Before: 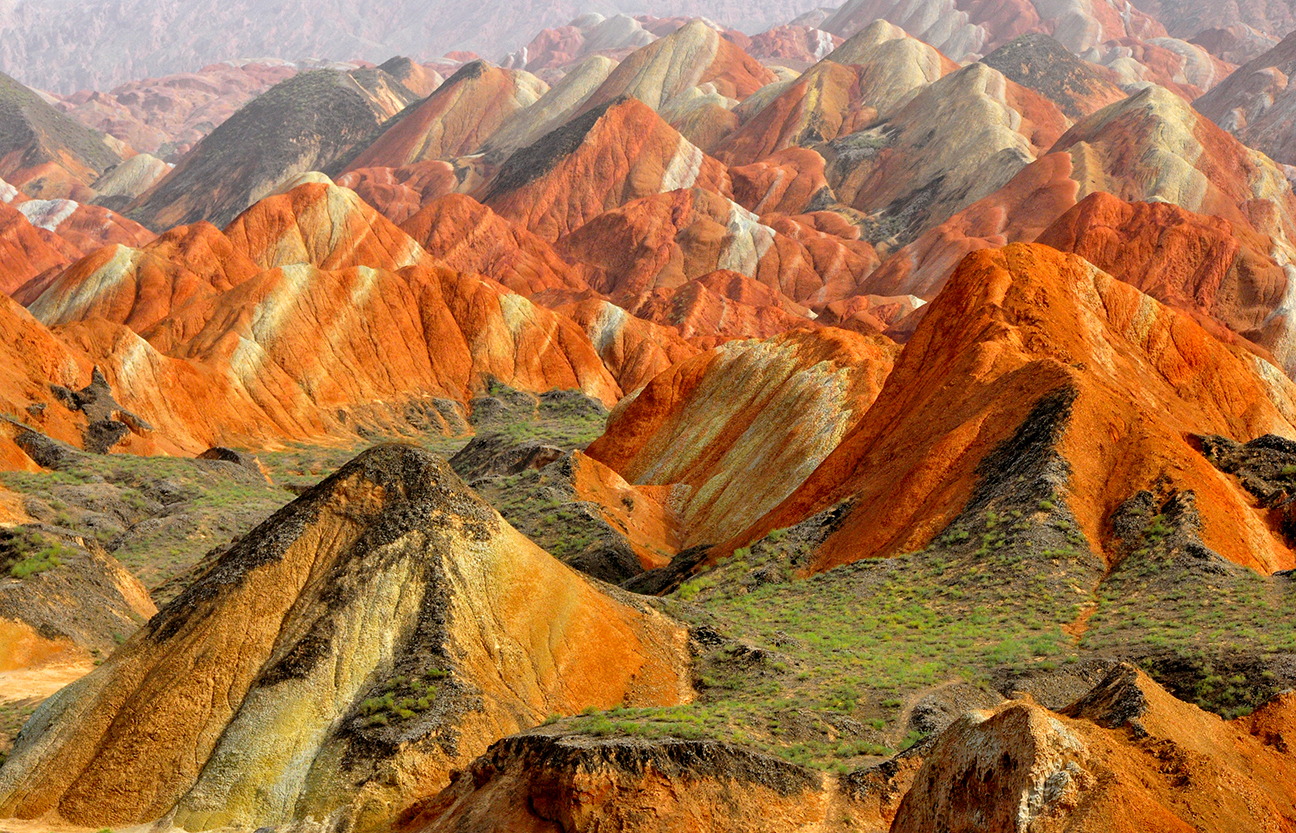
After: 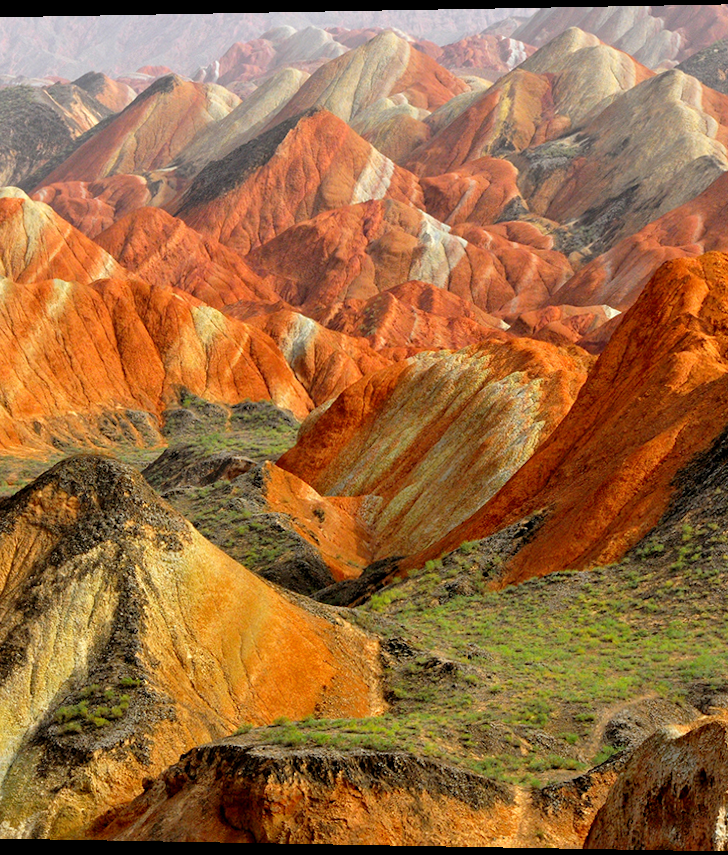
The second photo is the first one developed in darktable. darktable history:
rotate and perspective: lens shift (horizontal) -0.055, automatic cropping off
white balance: emerald 1
crop and rotate: left 22.516%, right 21.234%
